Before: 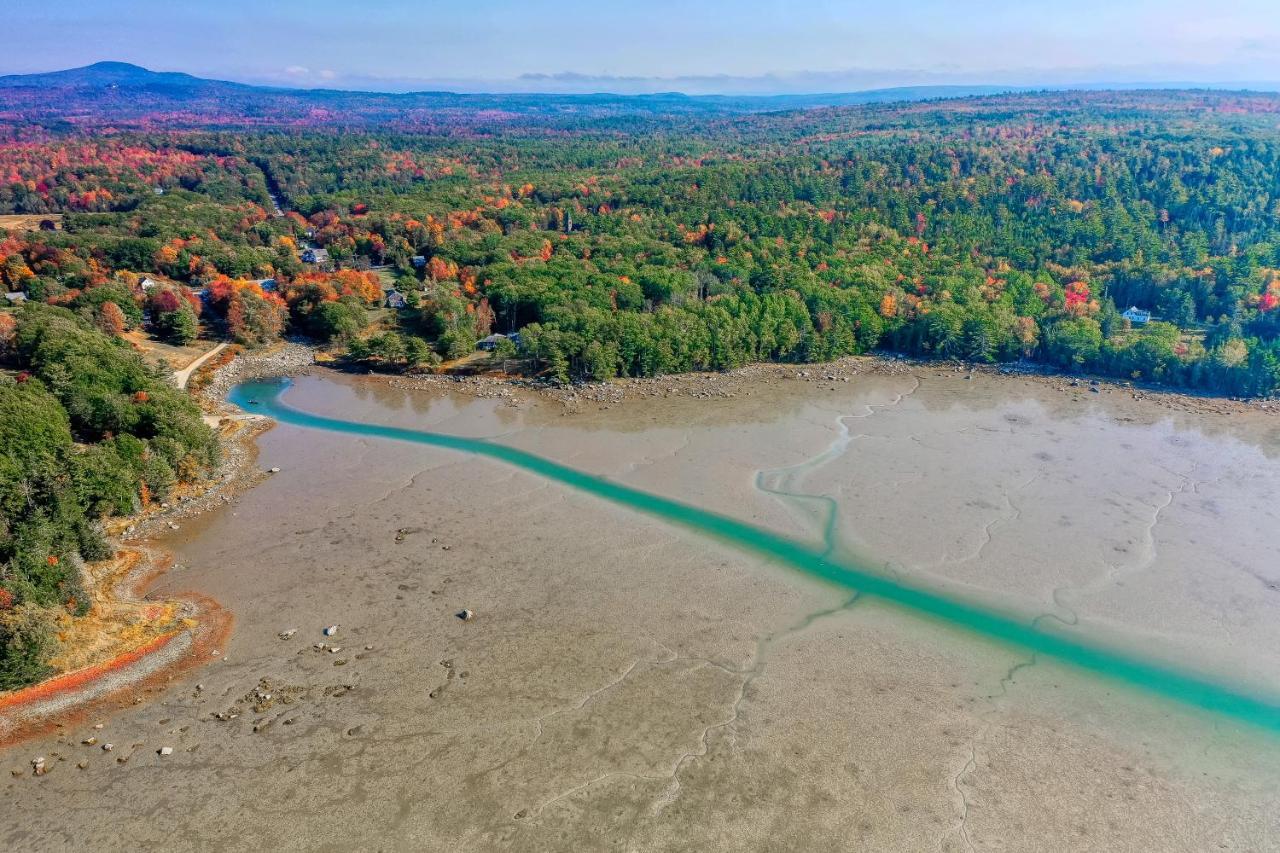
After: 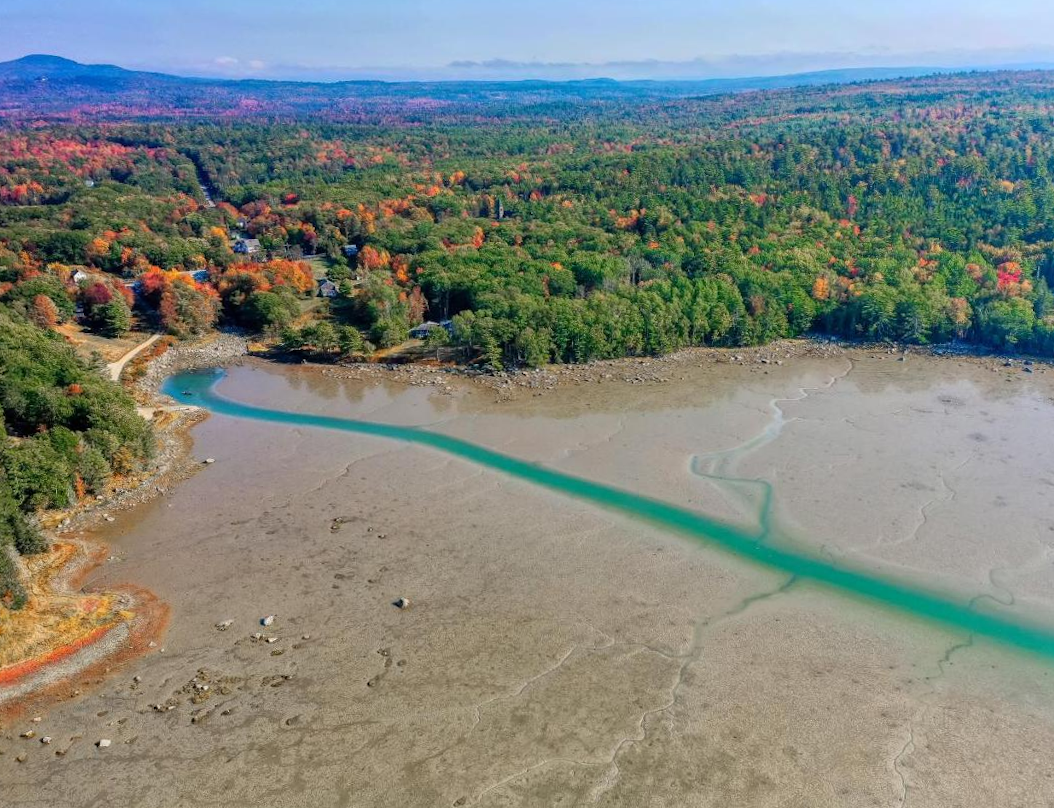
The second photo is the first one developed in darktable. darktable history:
crop and rotate: angle 0.758°, left 4.287%, top 0.765%, right 11.673%, bottom 2.557%
